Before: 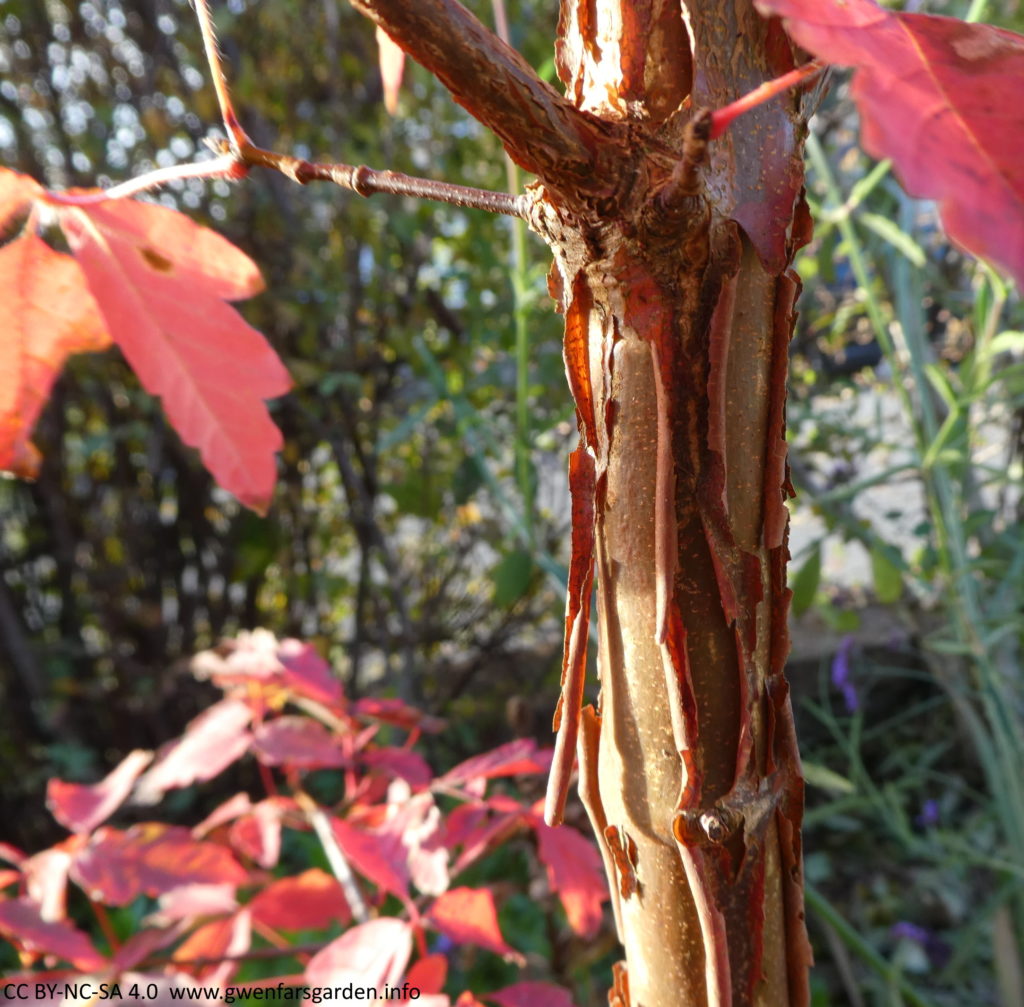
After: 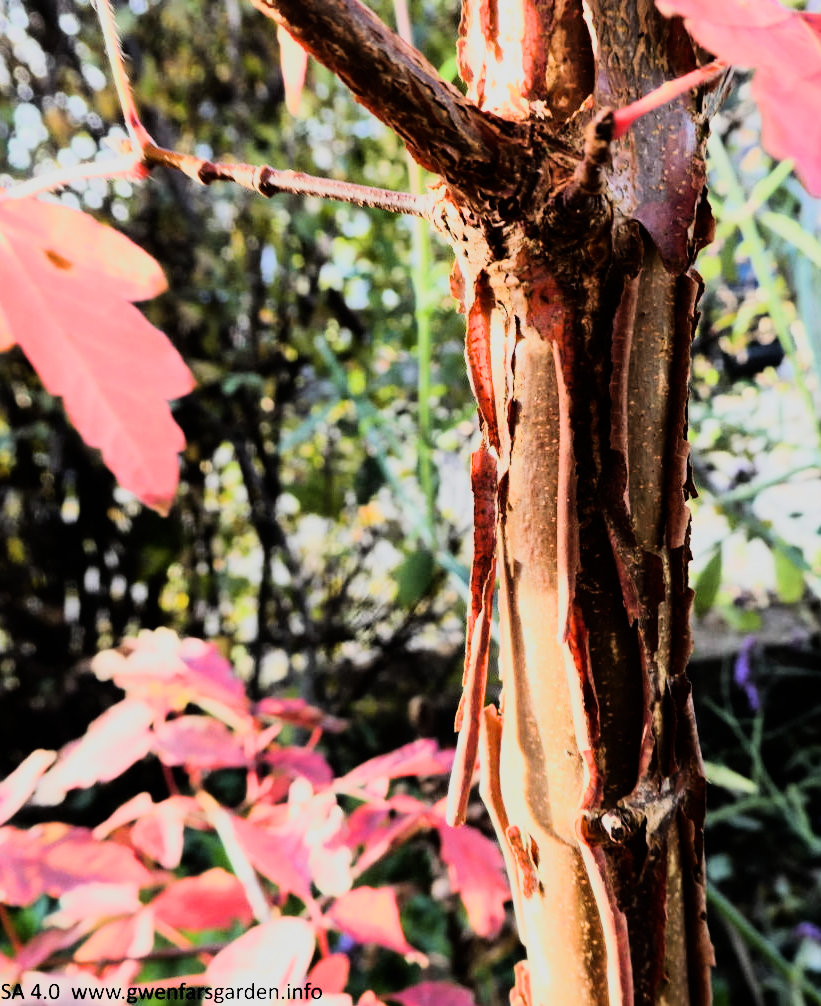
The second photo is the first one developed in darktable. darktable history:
rgb curve: curves: ch0 [(0, 0) (0.21, 0.15) (0.24, 0.21) (0.5, 0.75) (0.75, 0.96) (0.89, 0.99) (1, 1)]; ch1 [(0, 0.02) (0.21, 0.13) (0.25, 0.2) (0.5, 0.67) (0.75, 0.9) (0.89, 0.97) (1, 1)]; ch2 [(0, 0.02) (0.21, 0.13) (0.25, 0.2) (0.5, 0.67) (0.75, 0.9) (0.89, 0.97) (1, 1)], compensate middle gray true
crop and rotate: left 9.597%, right 10.195%
filmic rgb: black relative exposure -7.5 EV, white relative exposure 5 EV, hardness 3.31, contrast 1.3, contrast in shadows safe
